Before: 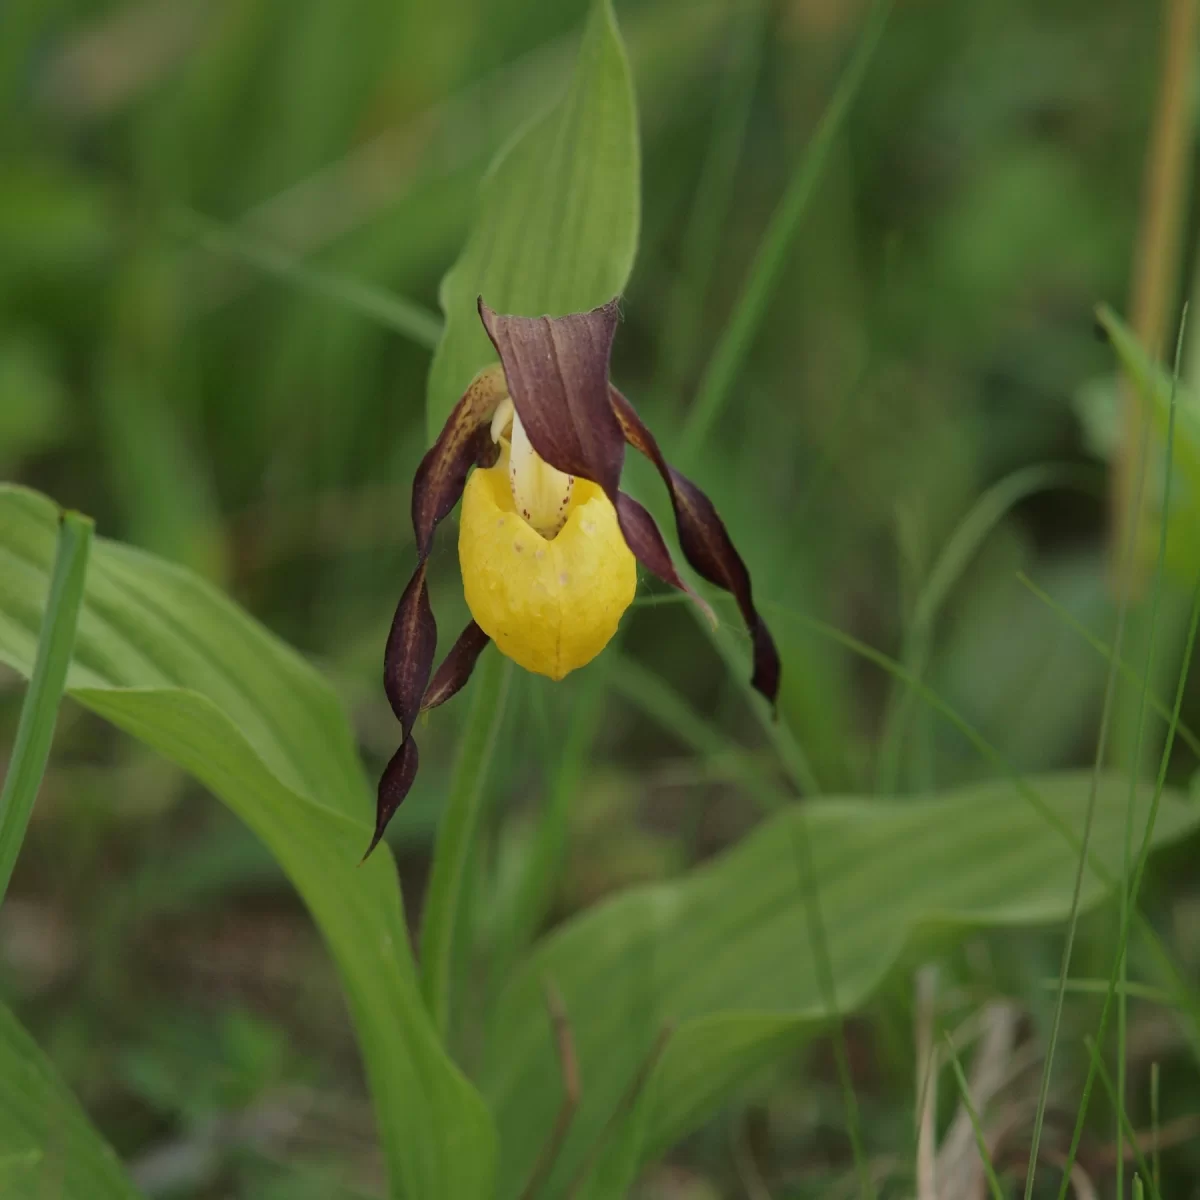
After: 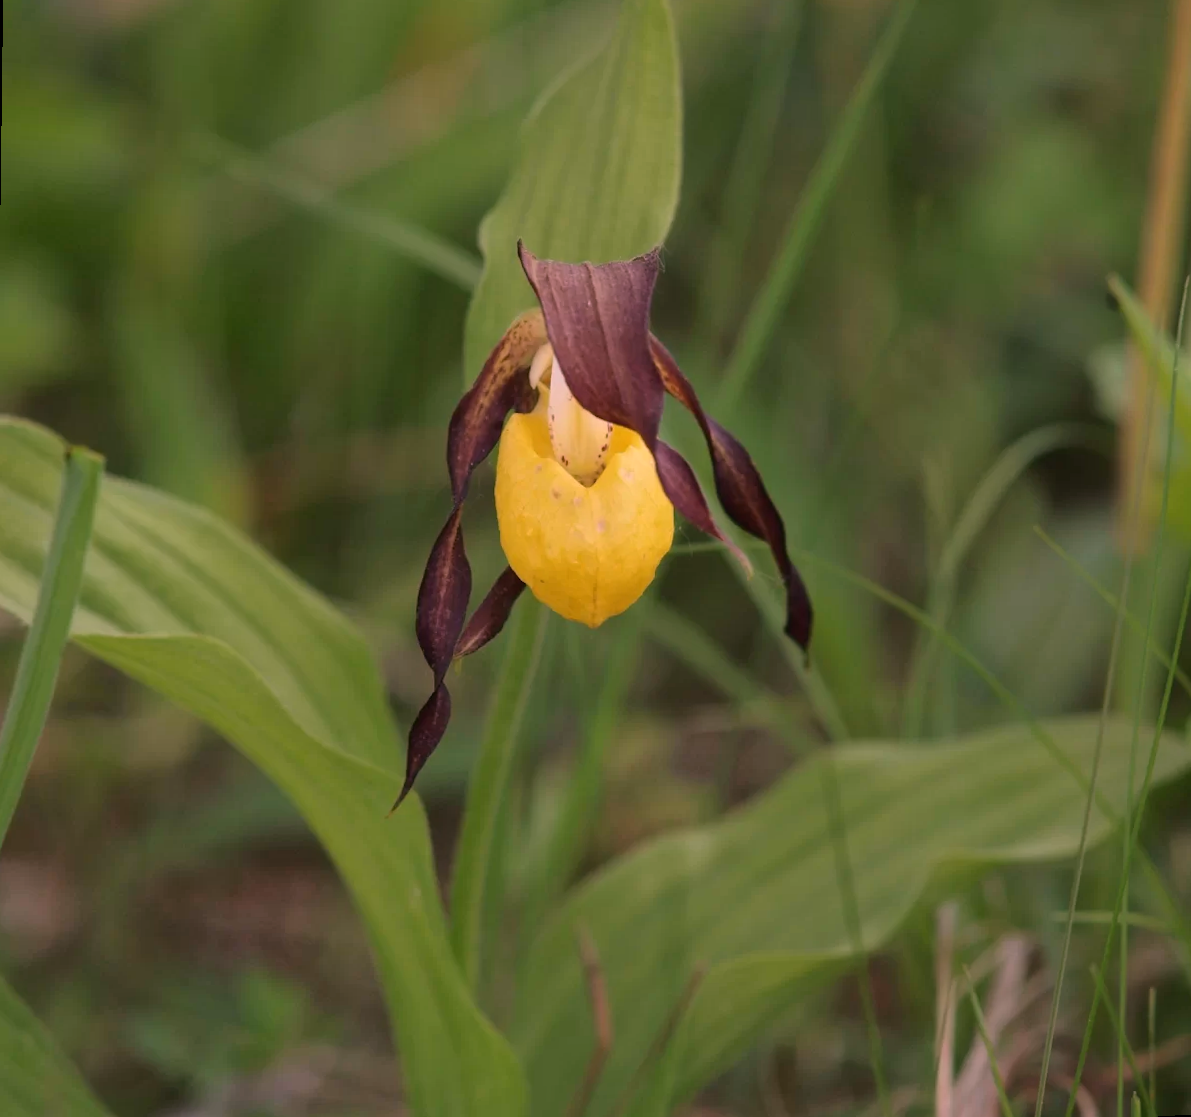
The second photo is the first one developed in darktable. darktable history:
white balance: red 1.188, blue 1.11
exposure: compensate highlight preservation false
rotate and perspective: rotation 0.679°, lens shift (horizontal) 0.136, crop left 0.009, crop right 0.991, crop top 0.078, crop bottom 0.95
